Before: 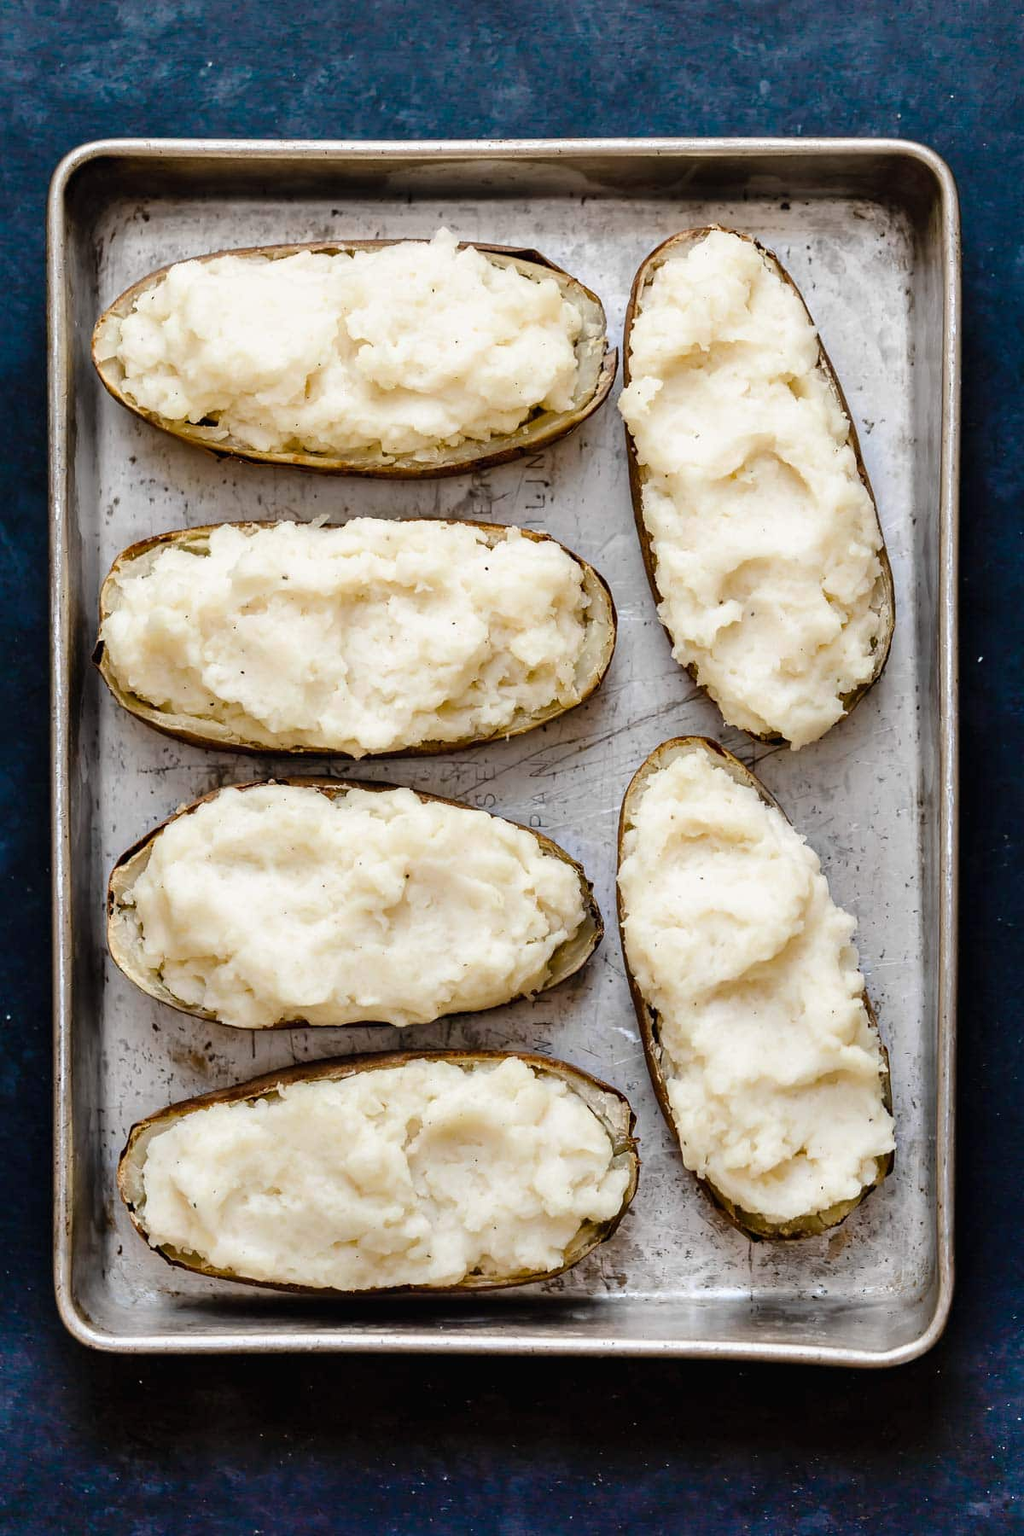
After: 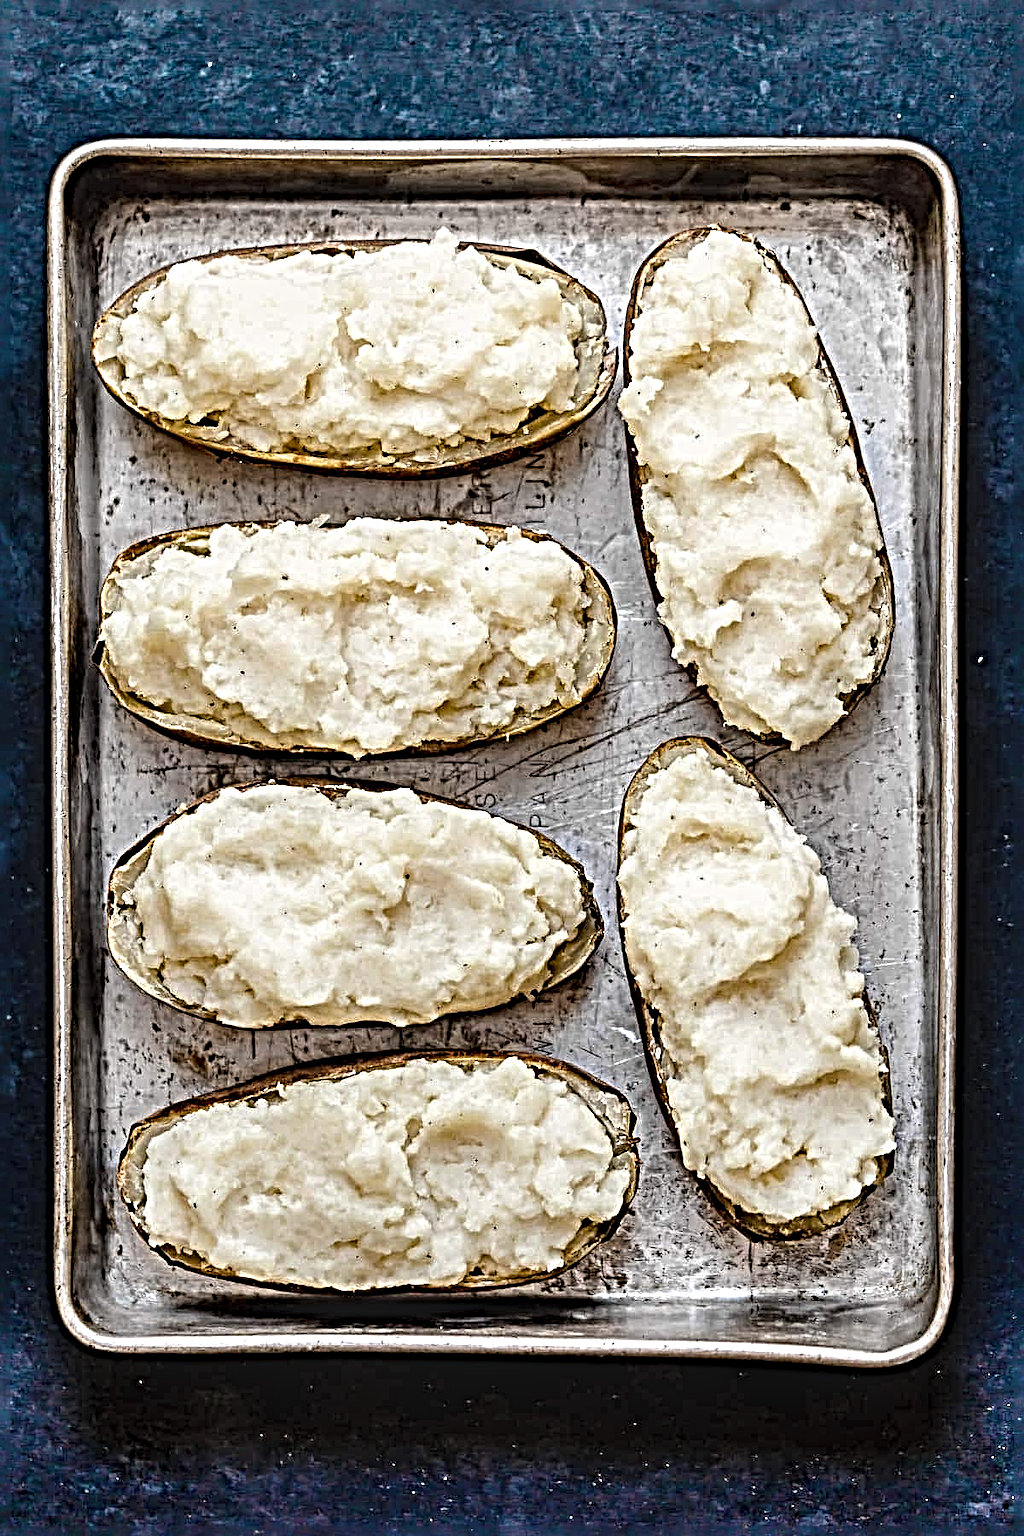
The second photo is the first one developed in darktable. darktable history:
sharpen: radius 6.271, amount 1.817, threshold 0.018
local contrast: highlights 62%, detail 143%, midtone range 0.425
